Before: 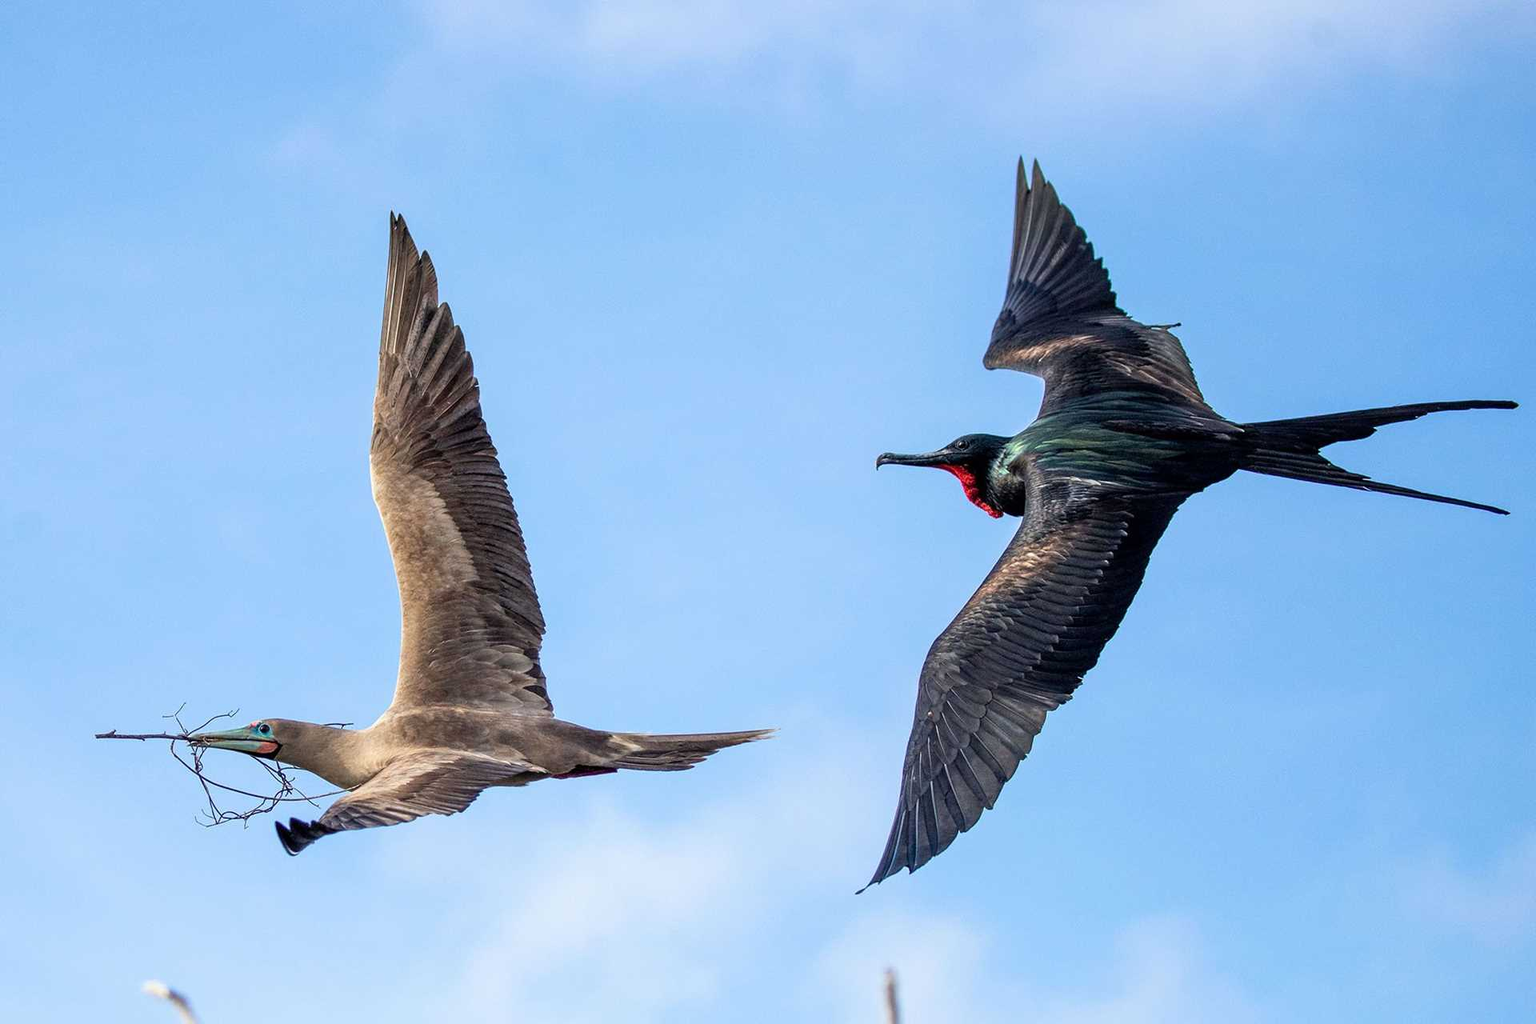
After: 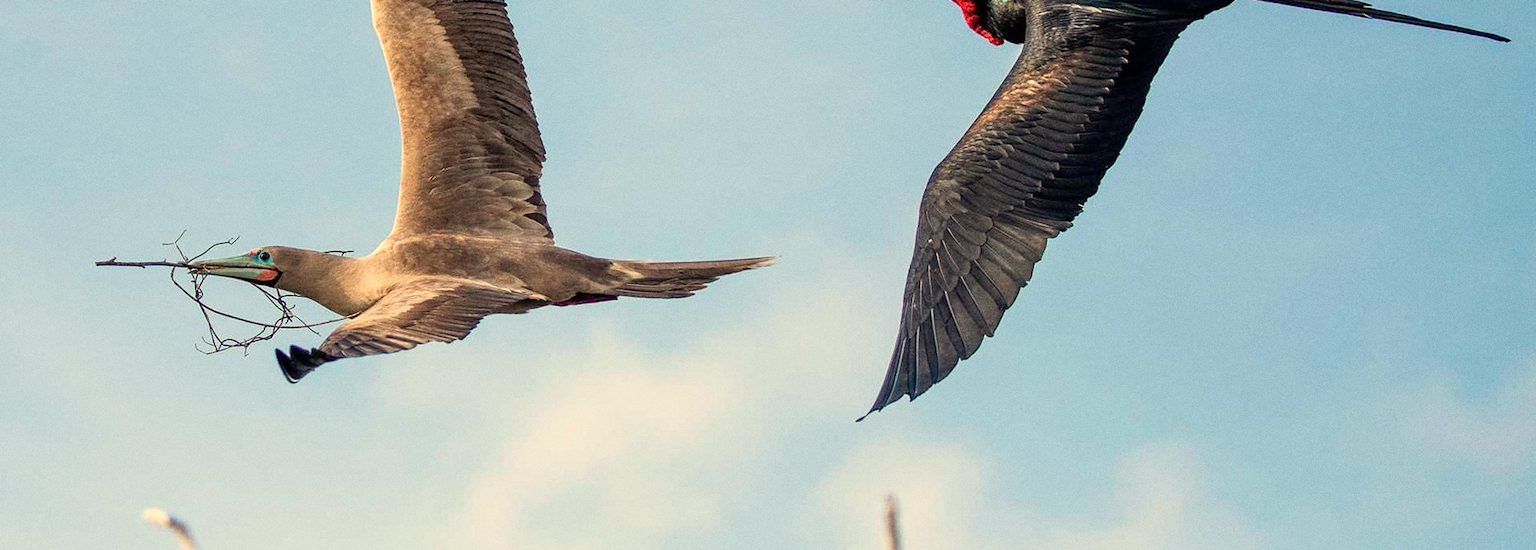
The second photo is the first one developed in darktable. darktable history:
grain: on, module defaults
crop and rotate: top 46.237%
white balance: red 1.123, blue 0.83
